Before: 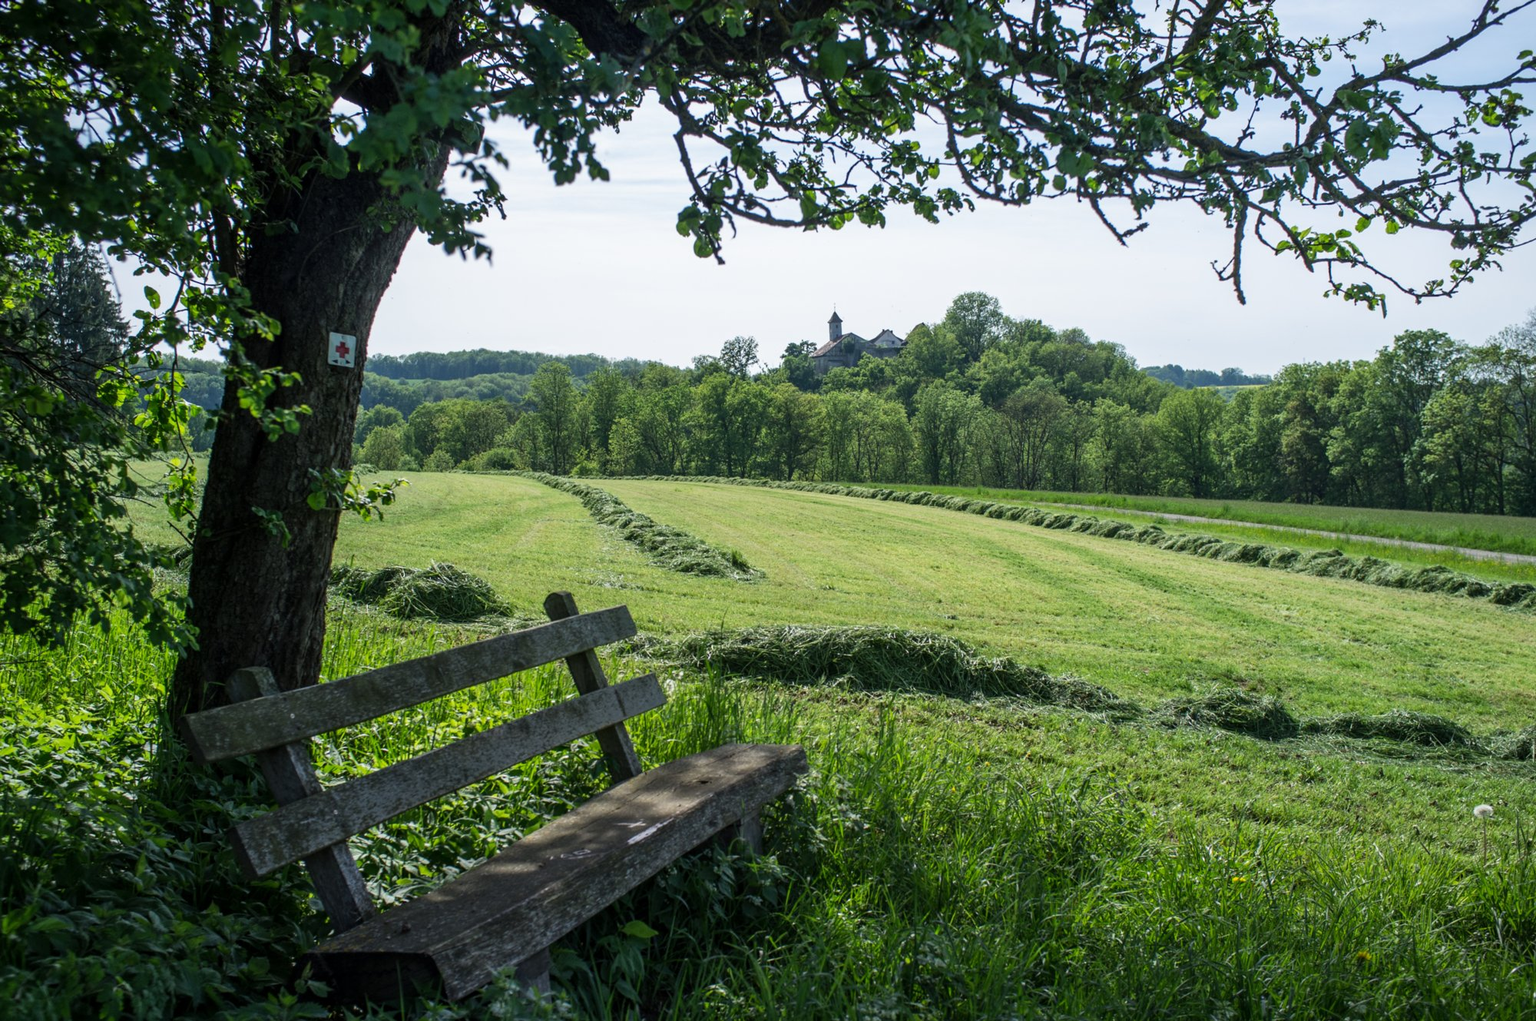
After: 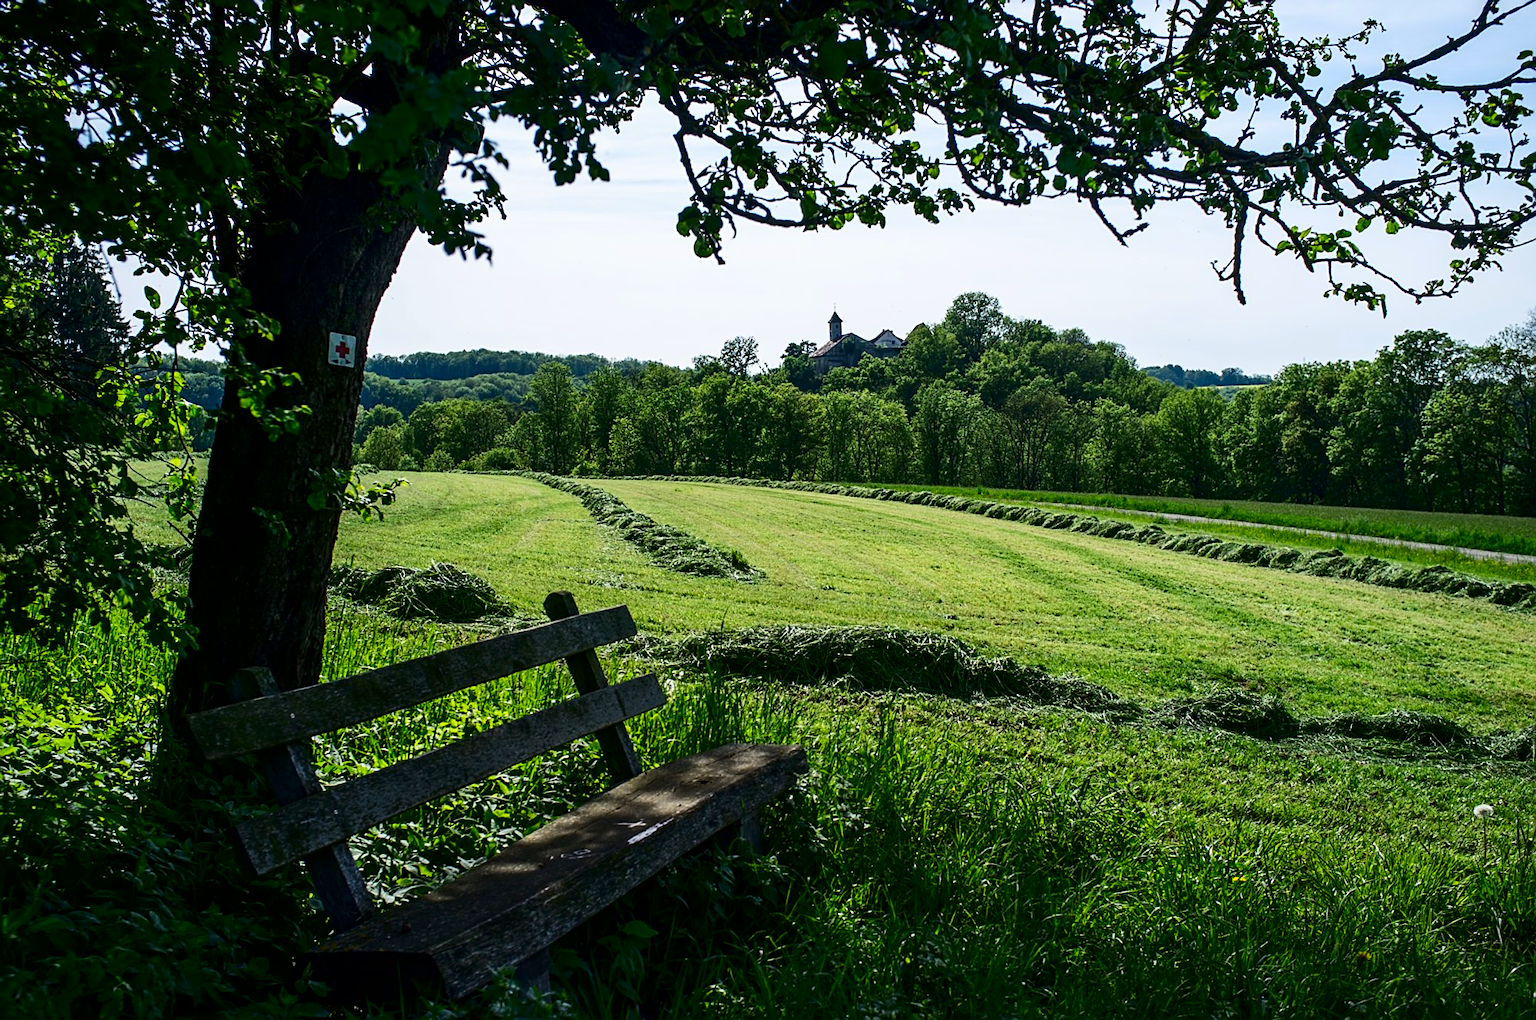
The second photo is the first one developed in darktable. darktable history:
sharpen: on, module defaults
contrast brightness saturation: contrast 0.22, brightness -0.19, saturation 0.24
